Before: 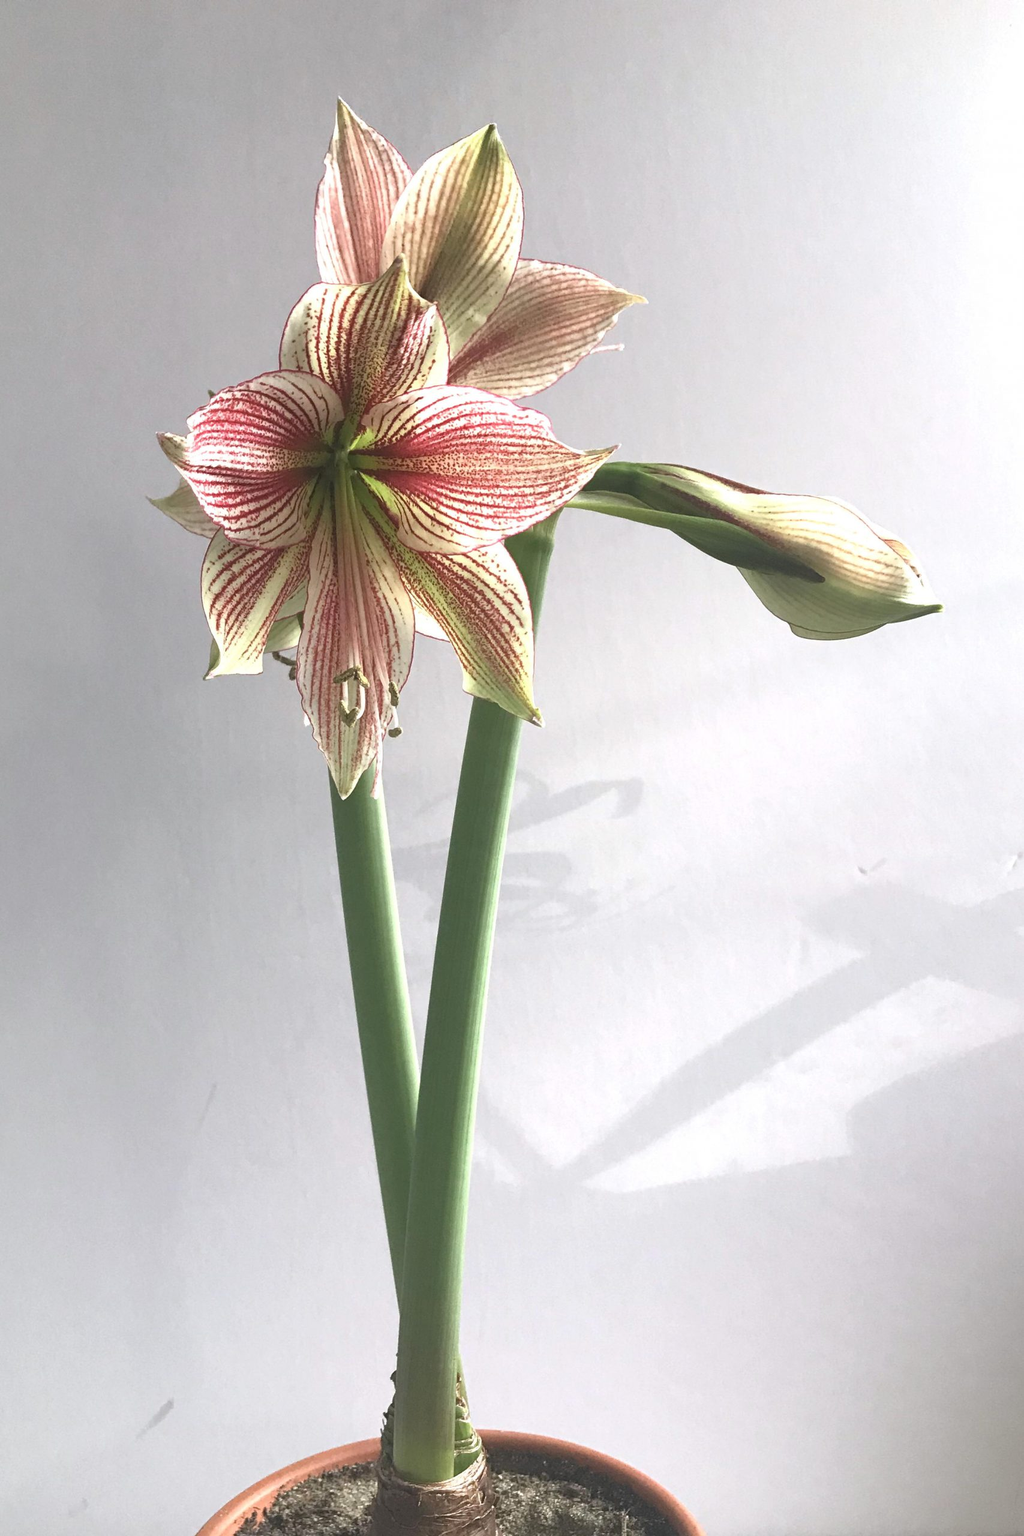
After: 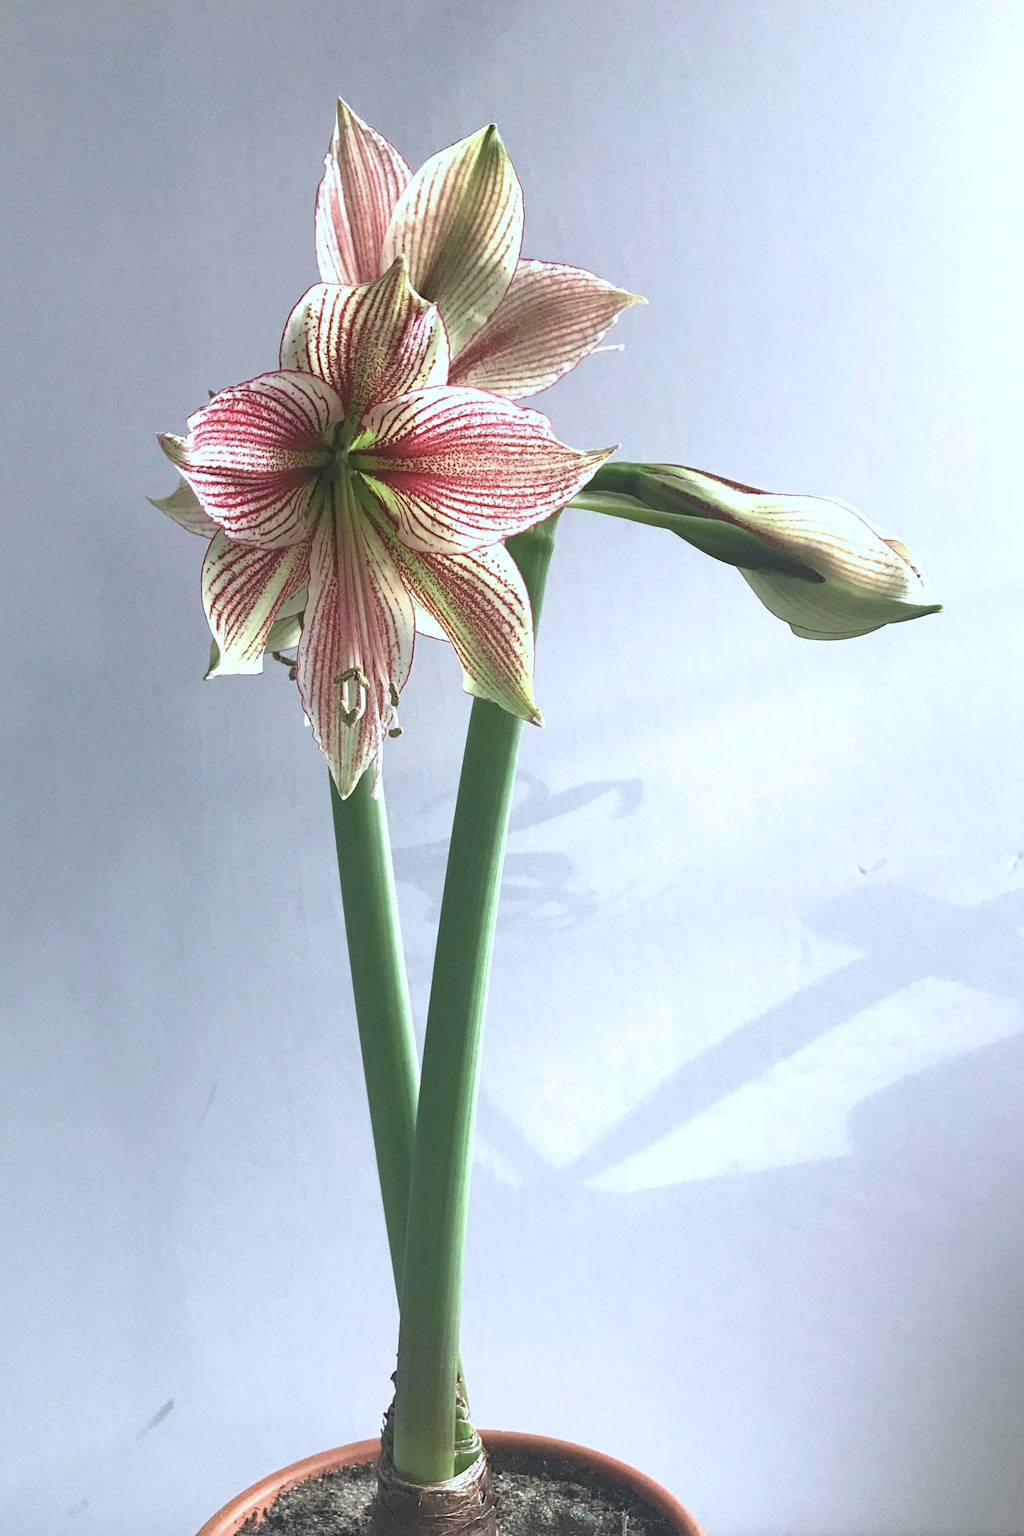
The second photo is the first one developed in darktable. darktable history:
color calibration: illuminant custom, x 0.368, y 0.373, temperature 4330.32 K
haze removal: compatibility mode true, adaptive false
